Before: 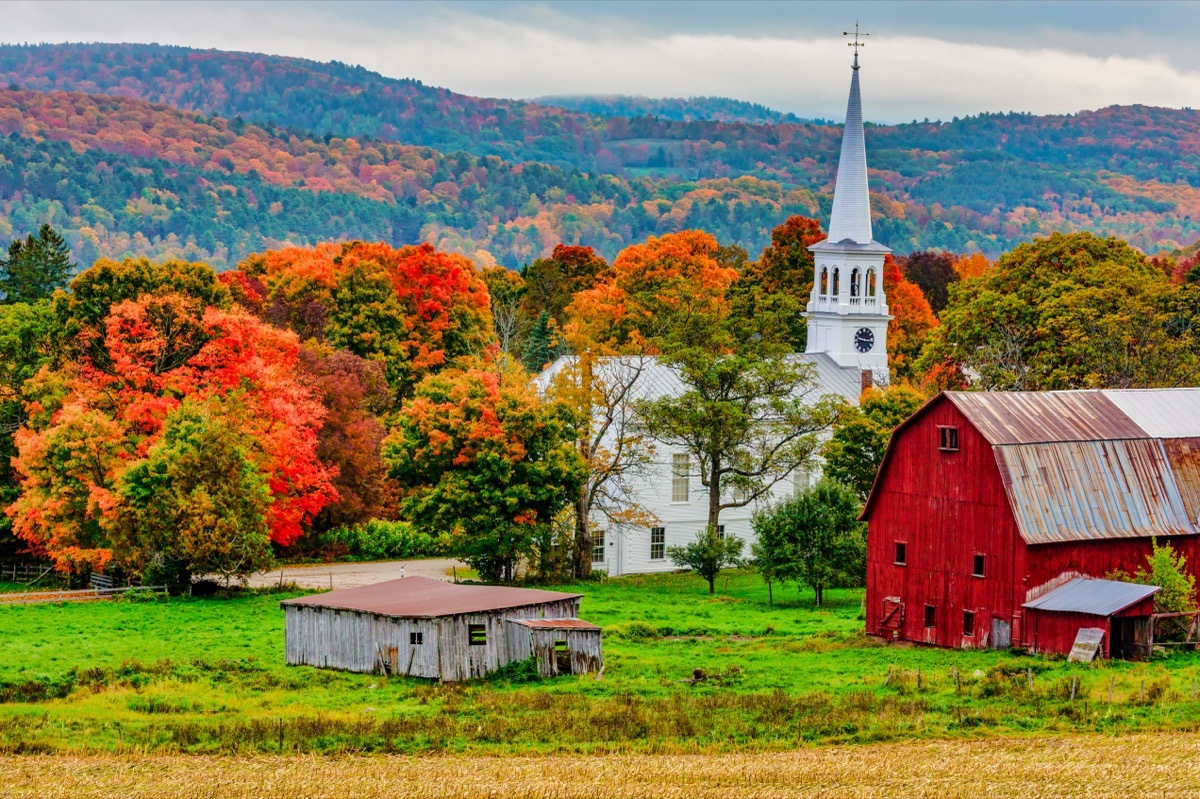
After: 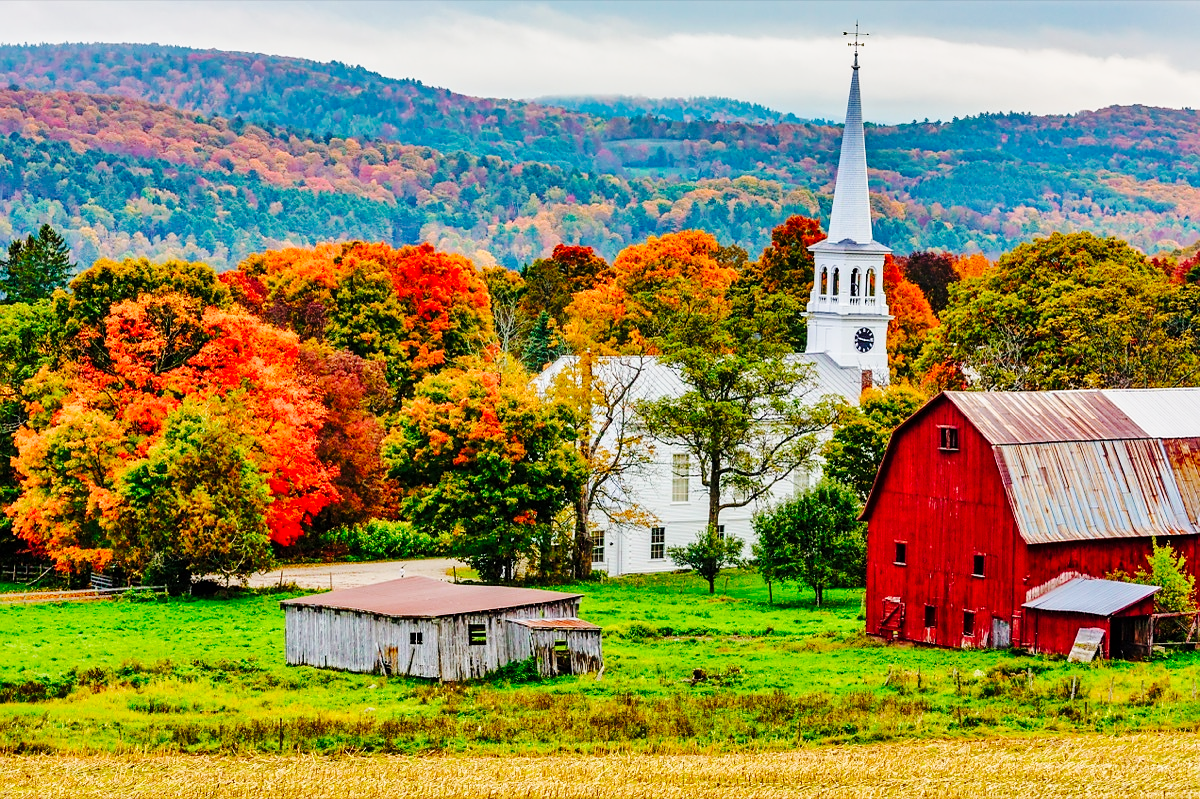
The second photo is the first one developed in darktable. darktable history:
sharpen: radius 0.969, amount 0.604
shadows and highlights: shadows 52.34, highlights -28.23, soften with gaussian
base curve: curves: ch0 [(0, 0) (0.036, 0.025) (0.121, 0.166) (0.206, 0.329) (0.605, 0.79) (1, 1)], preserve colors none
